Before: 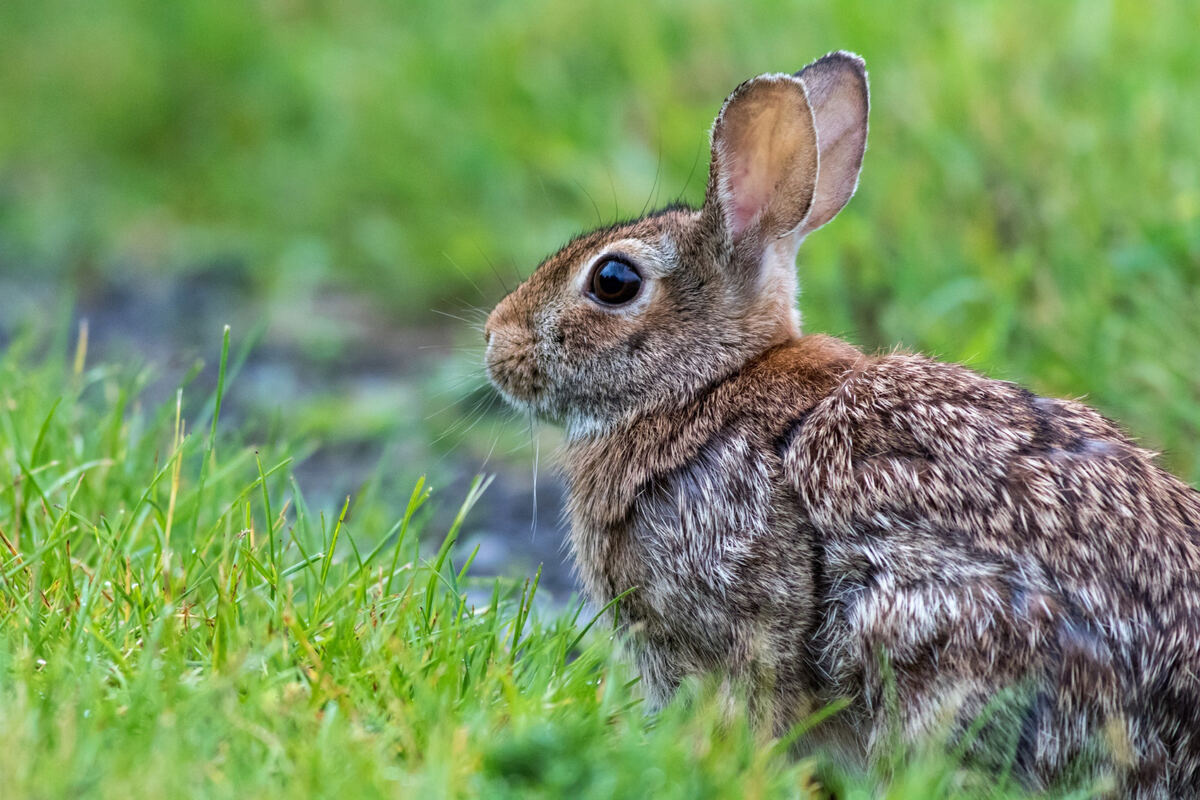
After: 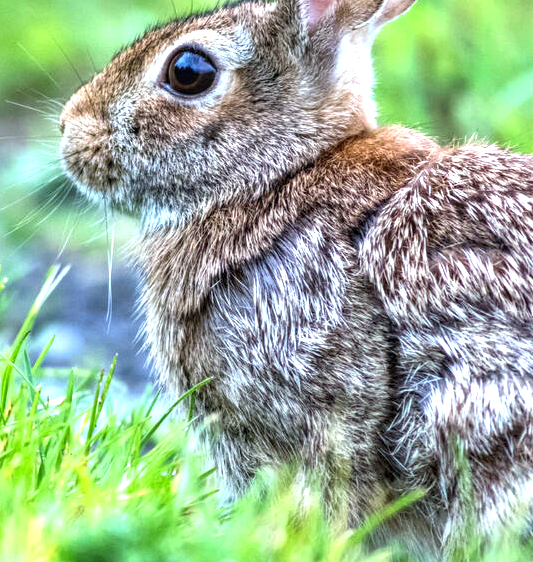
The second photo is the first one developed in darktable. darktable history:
exposure: exposure 1.16 EV, compensate exposure bias true, compensate highlight preservation false
crop: left 35.432%, top 26.233%, right 20.145%, bottom 3.432%
white balance: red 0.925, blue 1.046
local contrast: on, module defaults
